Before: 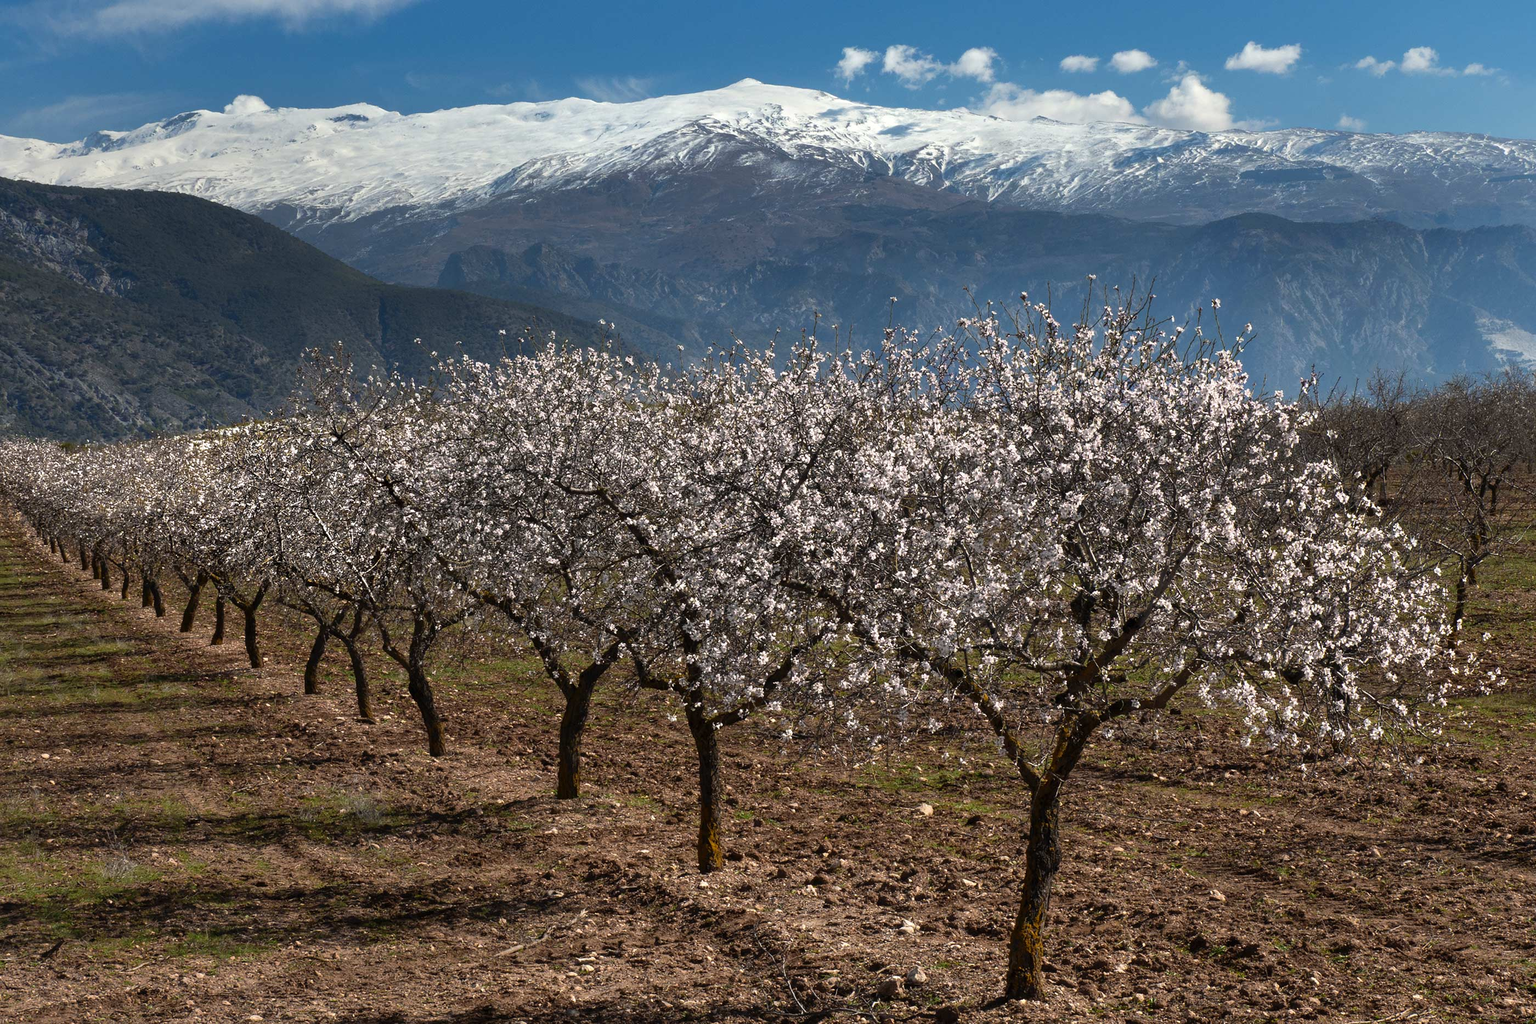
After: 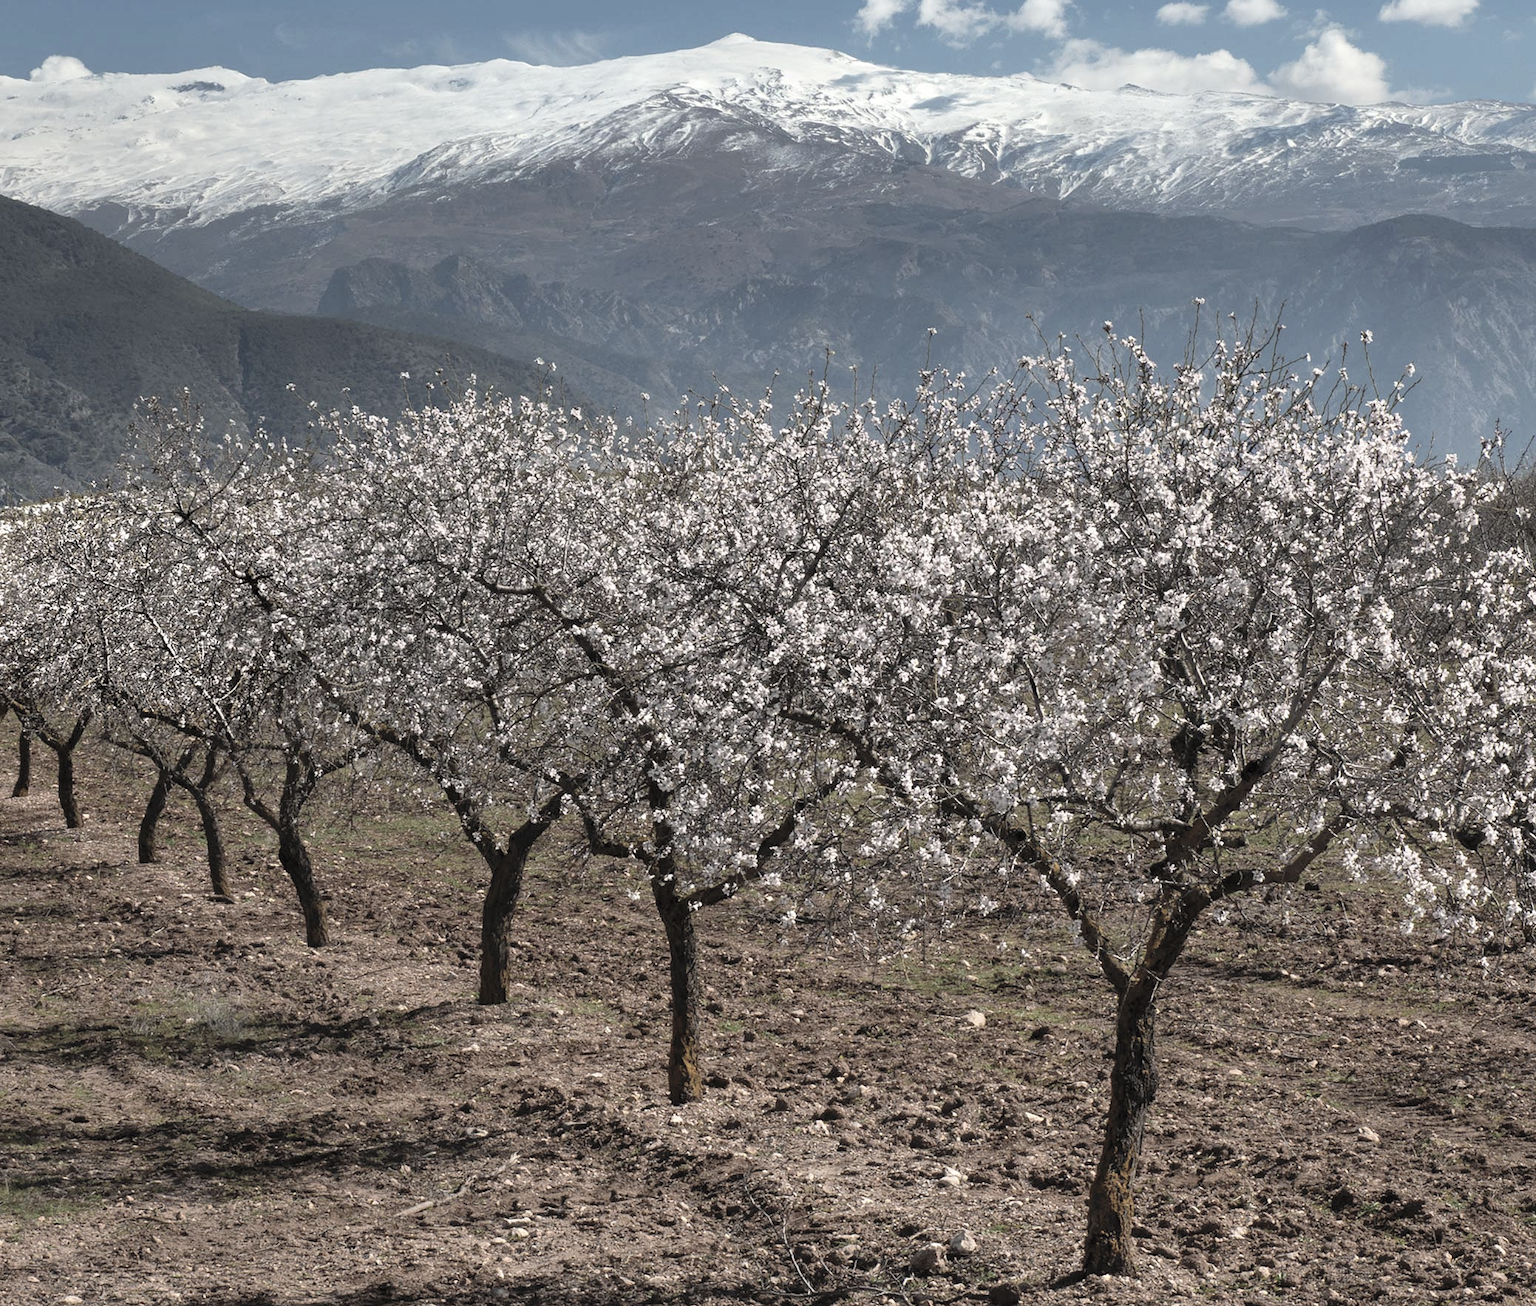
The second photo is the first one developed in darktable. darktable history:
crop and rotate: left 13.15%, top 5.251%, right 12.609%
contrast brightness saturation: brightness 0.18, saturation -0.5
